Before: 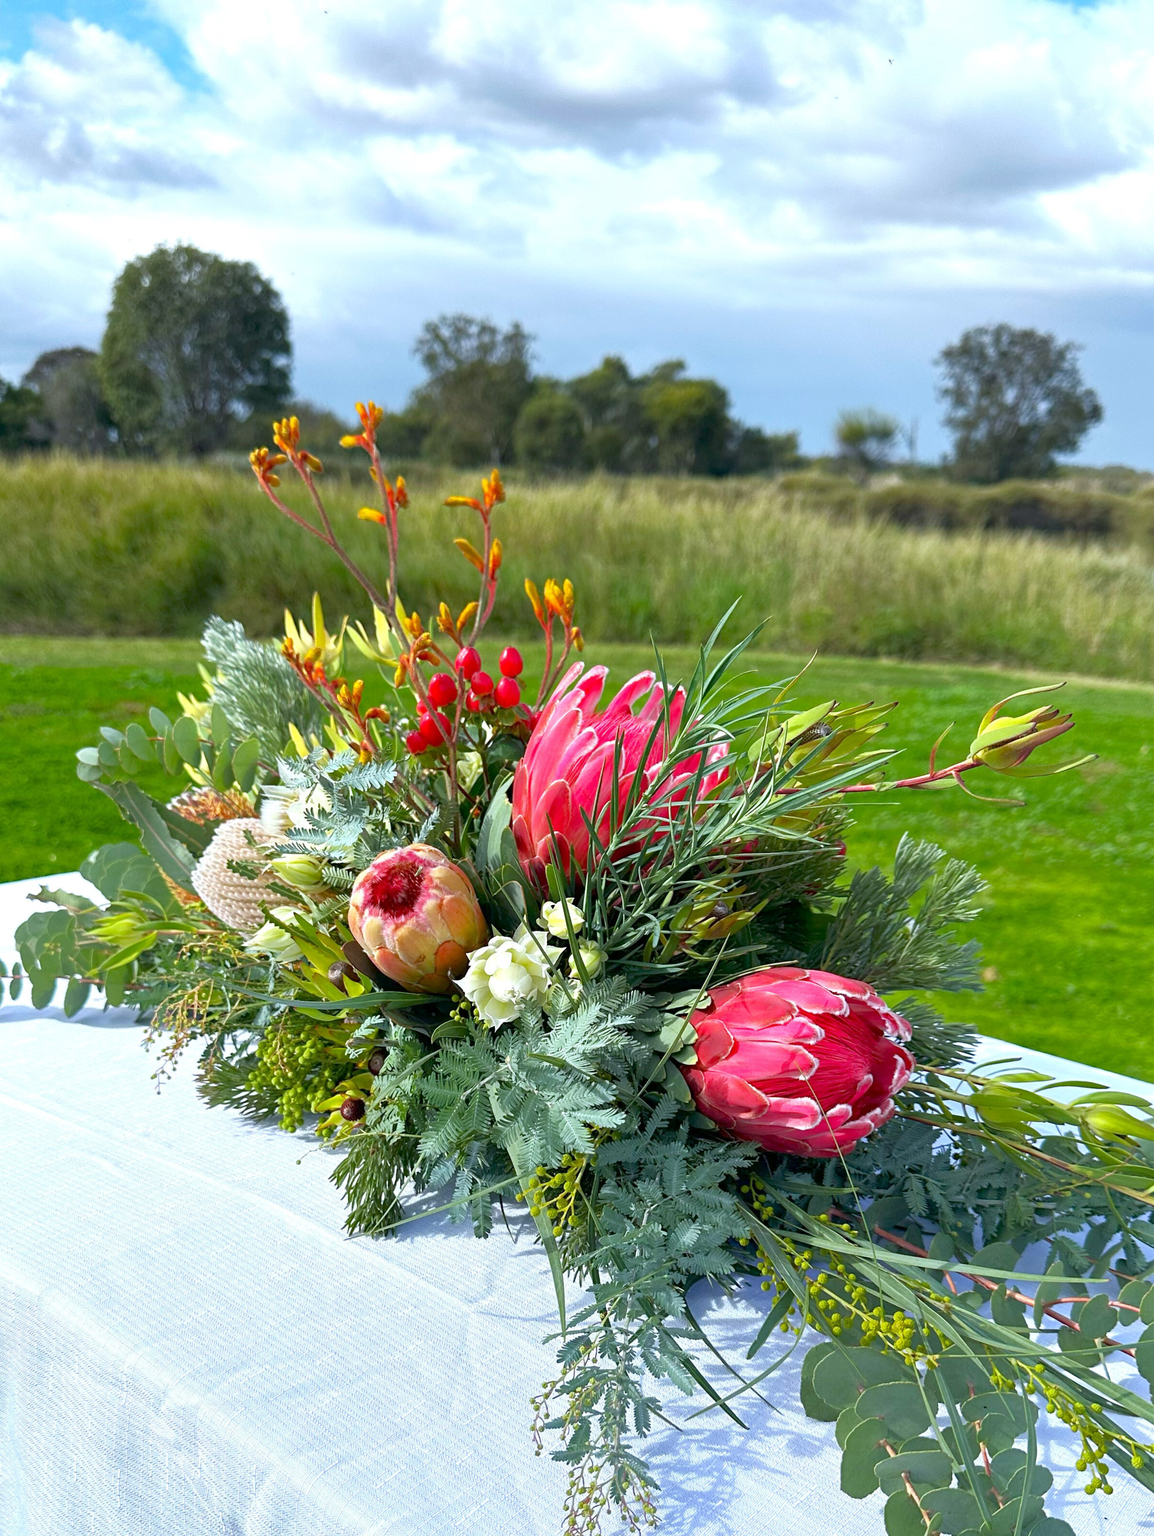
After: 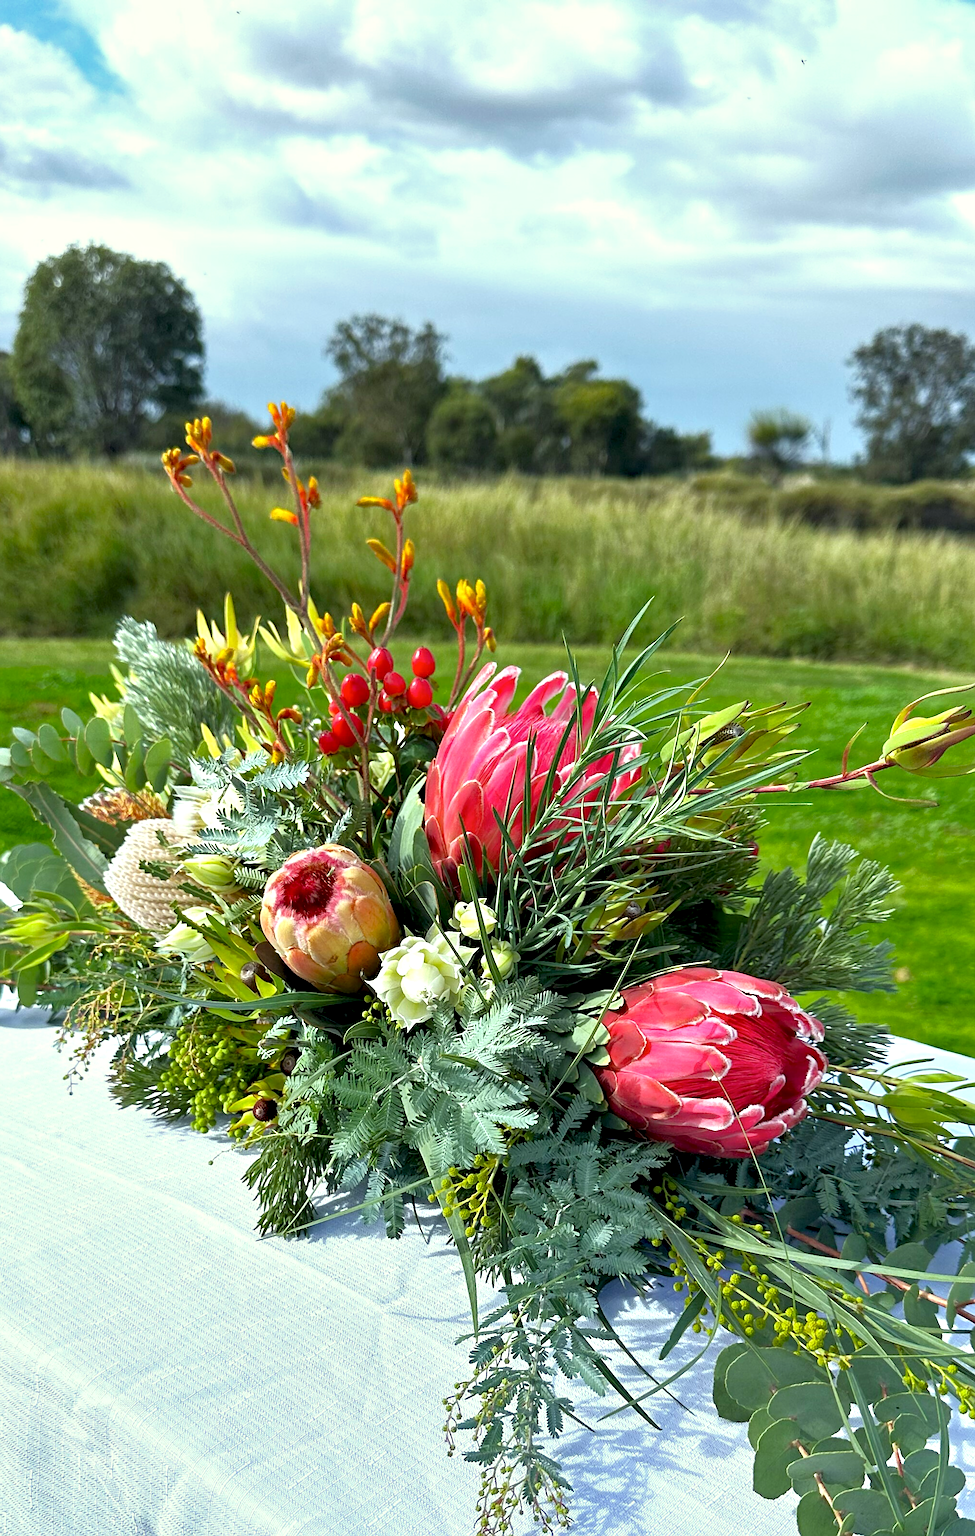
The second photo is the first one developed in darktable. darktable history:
crop: left 7.641%, right 7.864%
tone equalizer: on, module defaults
contrast equalizer: octaves 7, y [[0.439, 0.44, 0.442, 0.457, 0.493, 0.498], [0.5 ×6], [0.5 ×6], [0 ×6], [0 ×6]], mix -0.993
color correction: highlights a* -4.39, highlights b* 6.96
sharpen: on, module defaults
